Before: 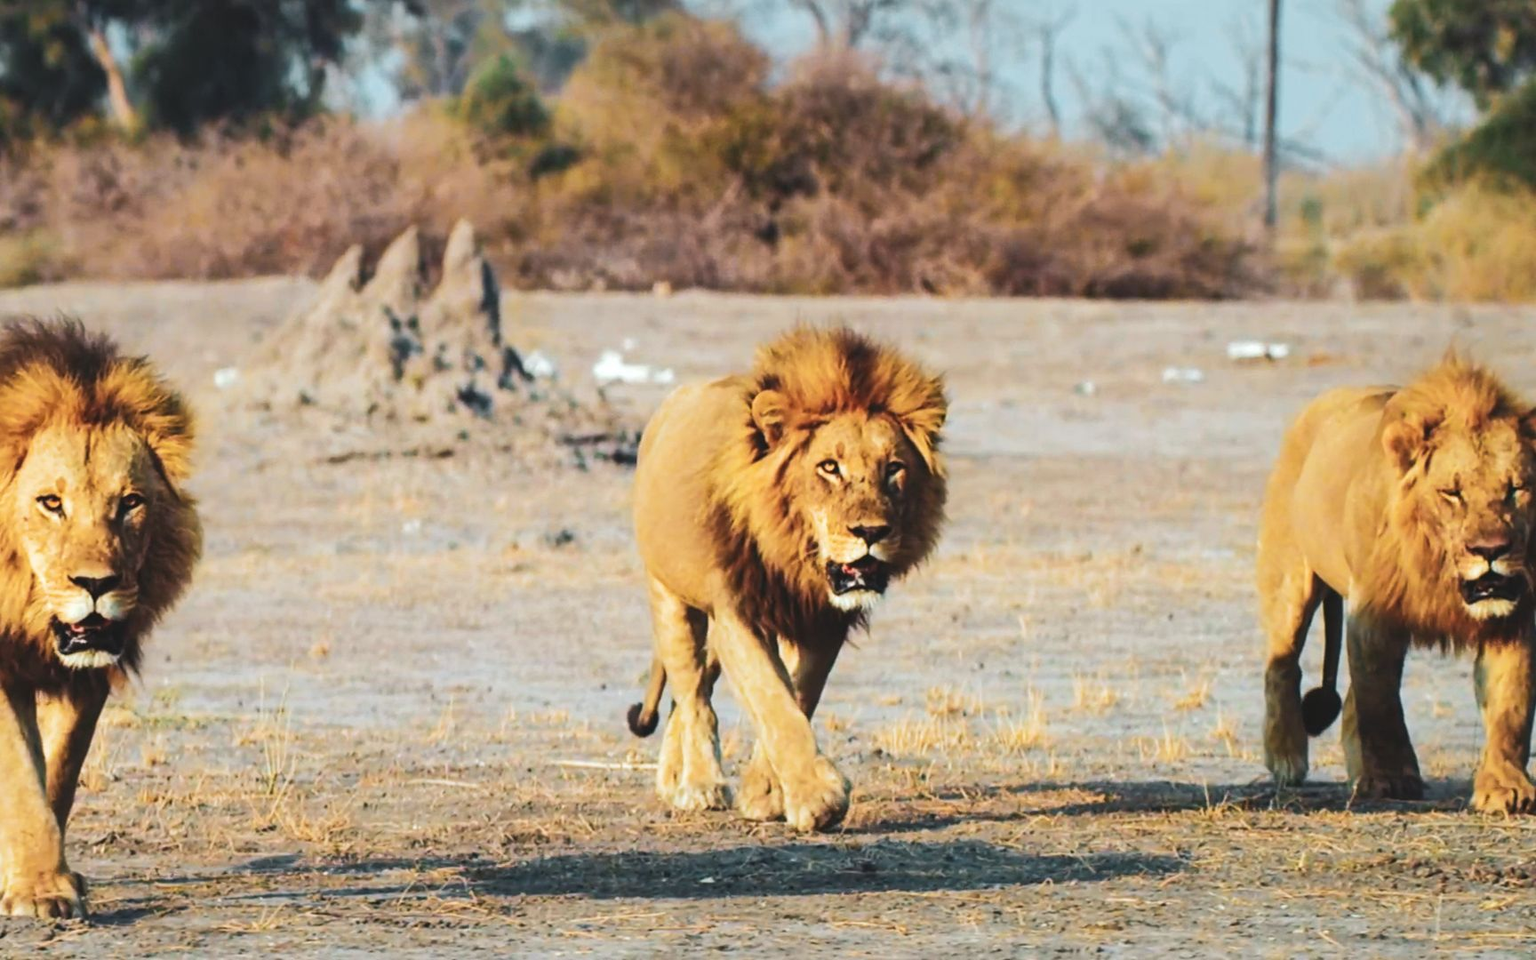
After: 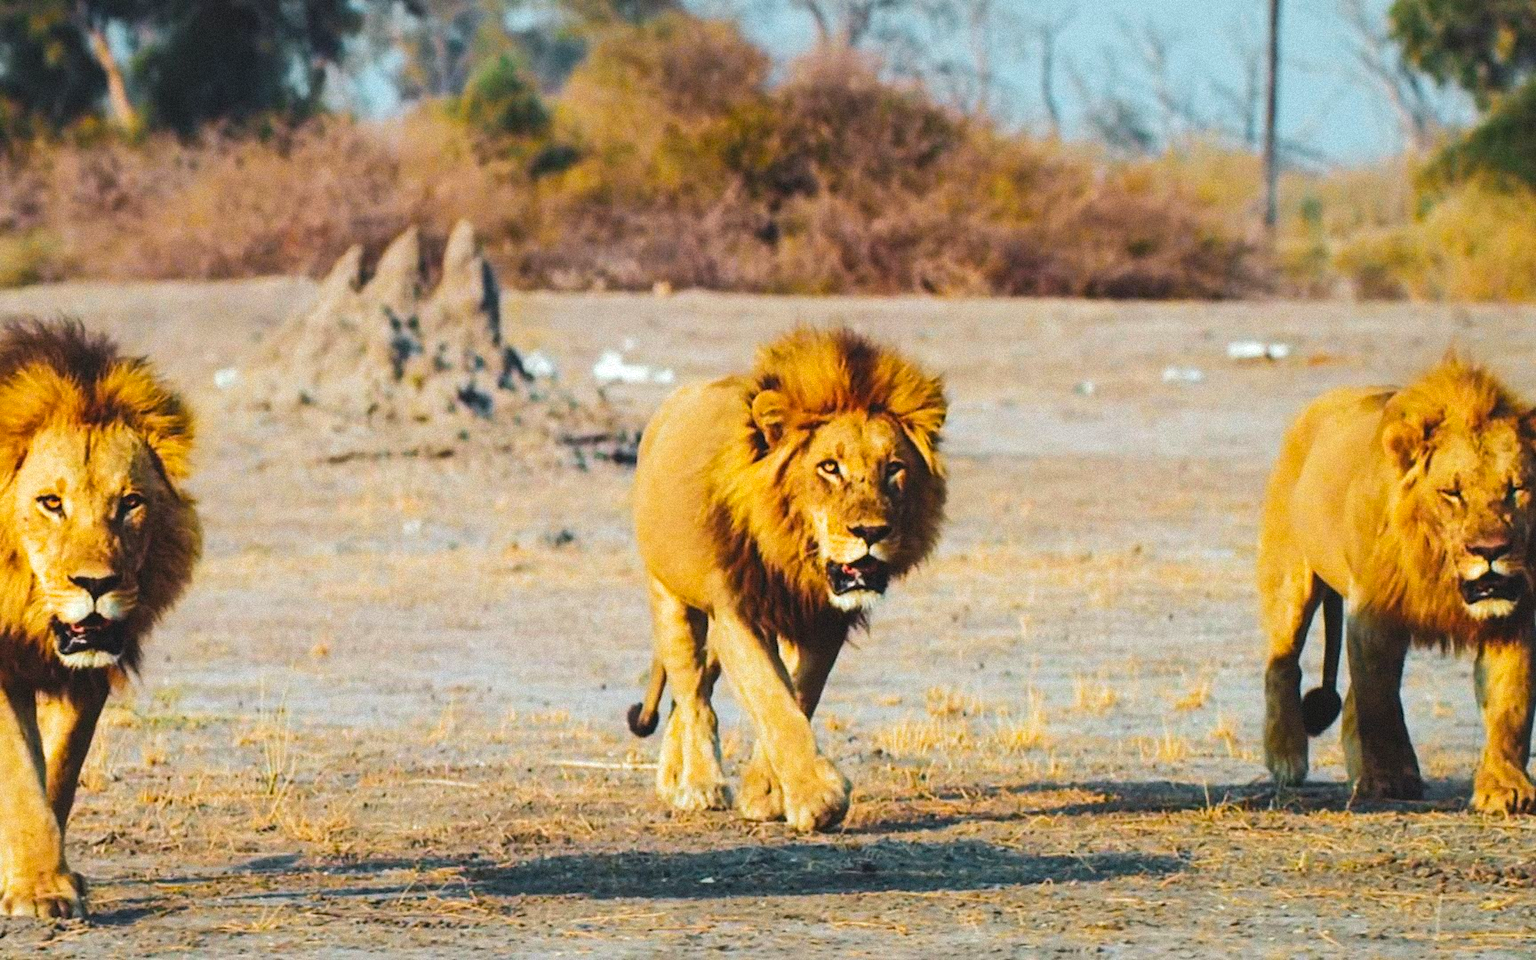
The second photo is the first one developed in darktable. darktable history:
color balance rgb: perceptual saturation grading › global saturation 20%, global vibrance 20%
grain: mid-tones bias 0%
